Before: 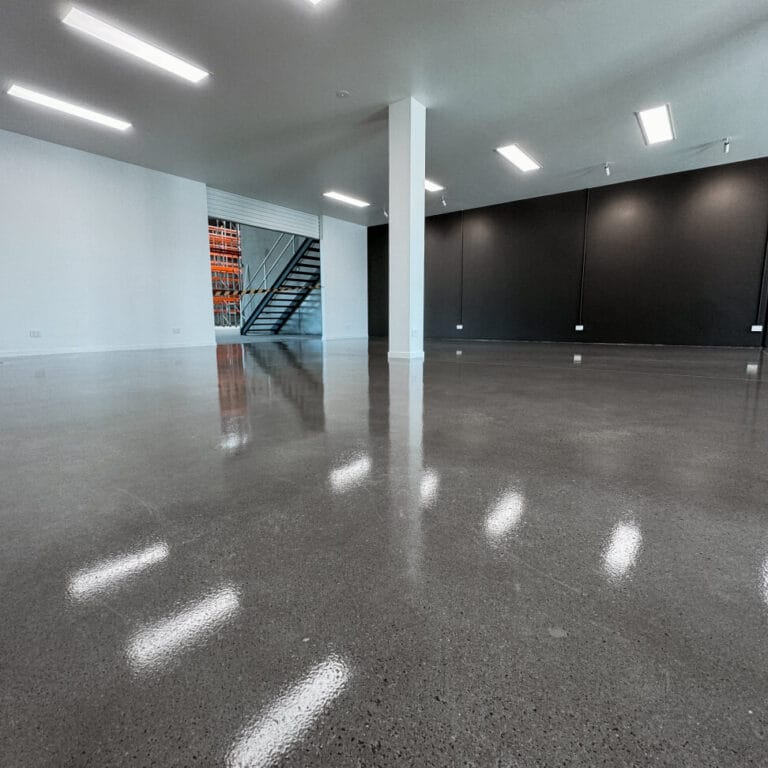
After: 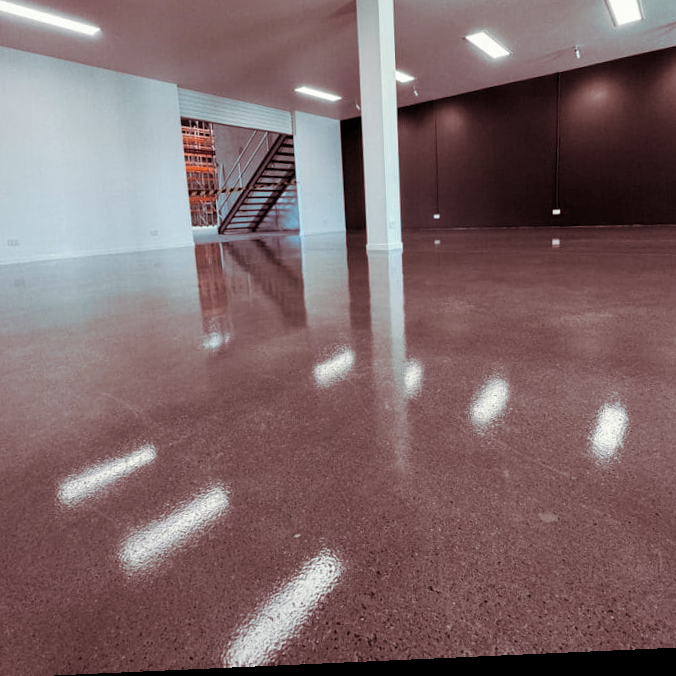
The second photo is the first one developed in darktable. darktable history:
crop and rotate: left 4.842%, top 15.51%, right 10.668%
rotate and perspective: rotation -2.56°, automatic cropping off
base curve: preserve colors none
split-toning: on, module defaults
